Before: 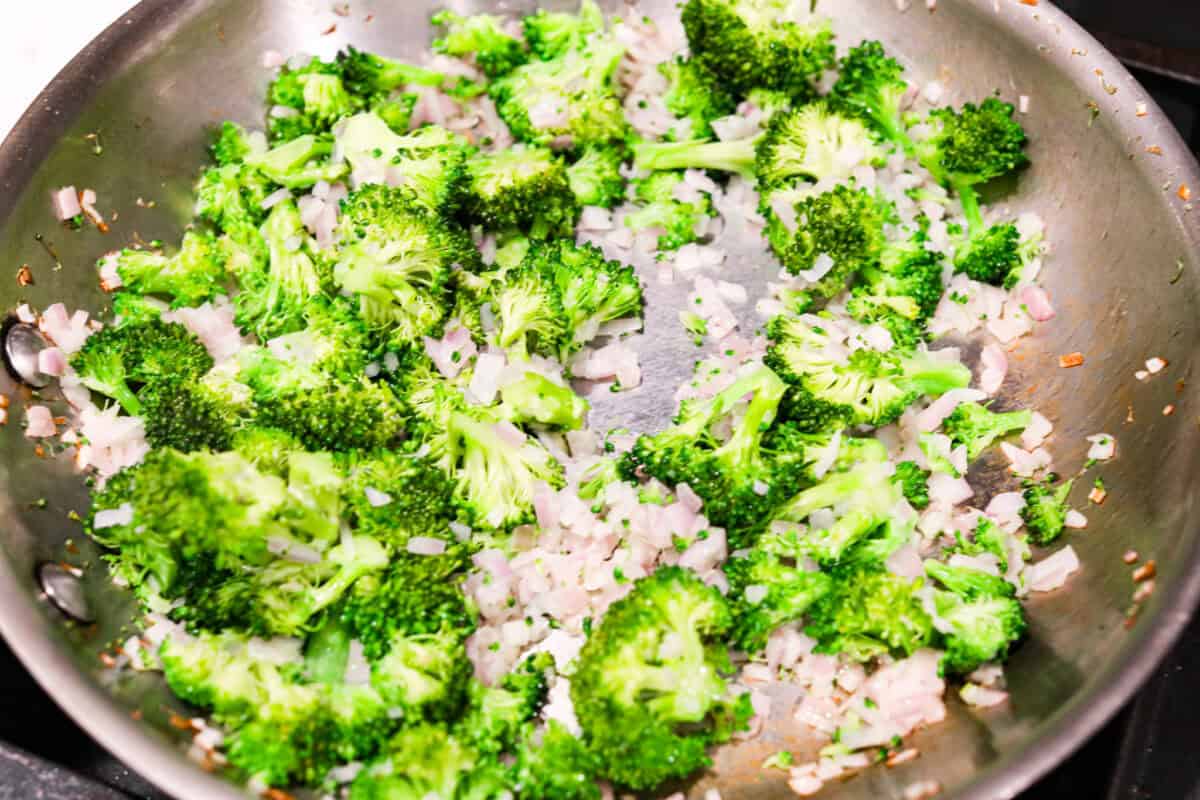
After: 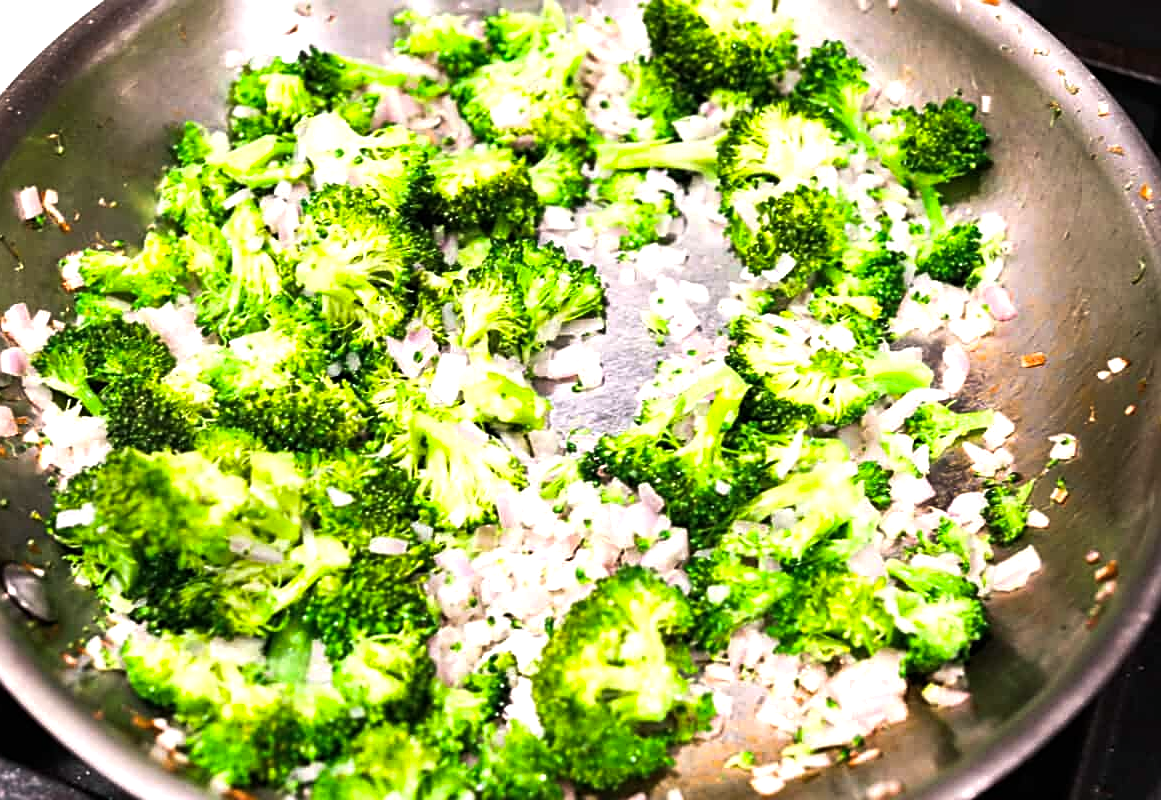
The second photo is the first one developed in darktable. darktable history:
sharpen: on, module defaults
color balance rgb: shadows lift › chroma 1.26%, shadows lift › hue 259.36°, perceptual saturation grading › global saturation 0.832%, perceptual brilliance grading › highlights 14.606%, perceptual brilliance grading › mid-tones -4.94%, perceptual brilliance grading › shadows -27.162%, global vibrance 20%
crop and rotate: left 3.222%
